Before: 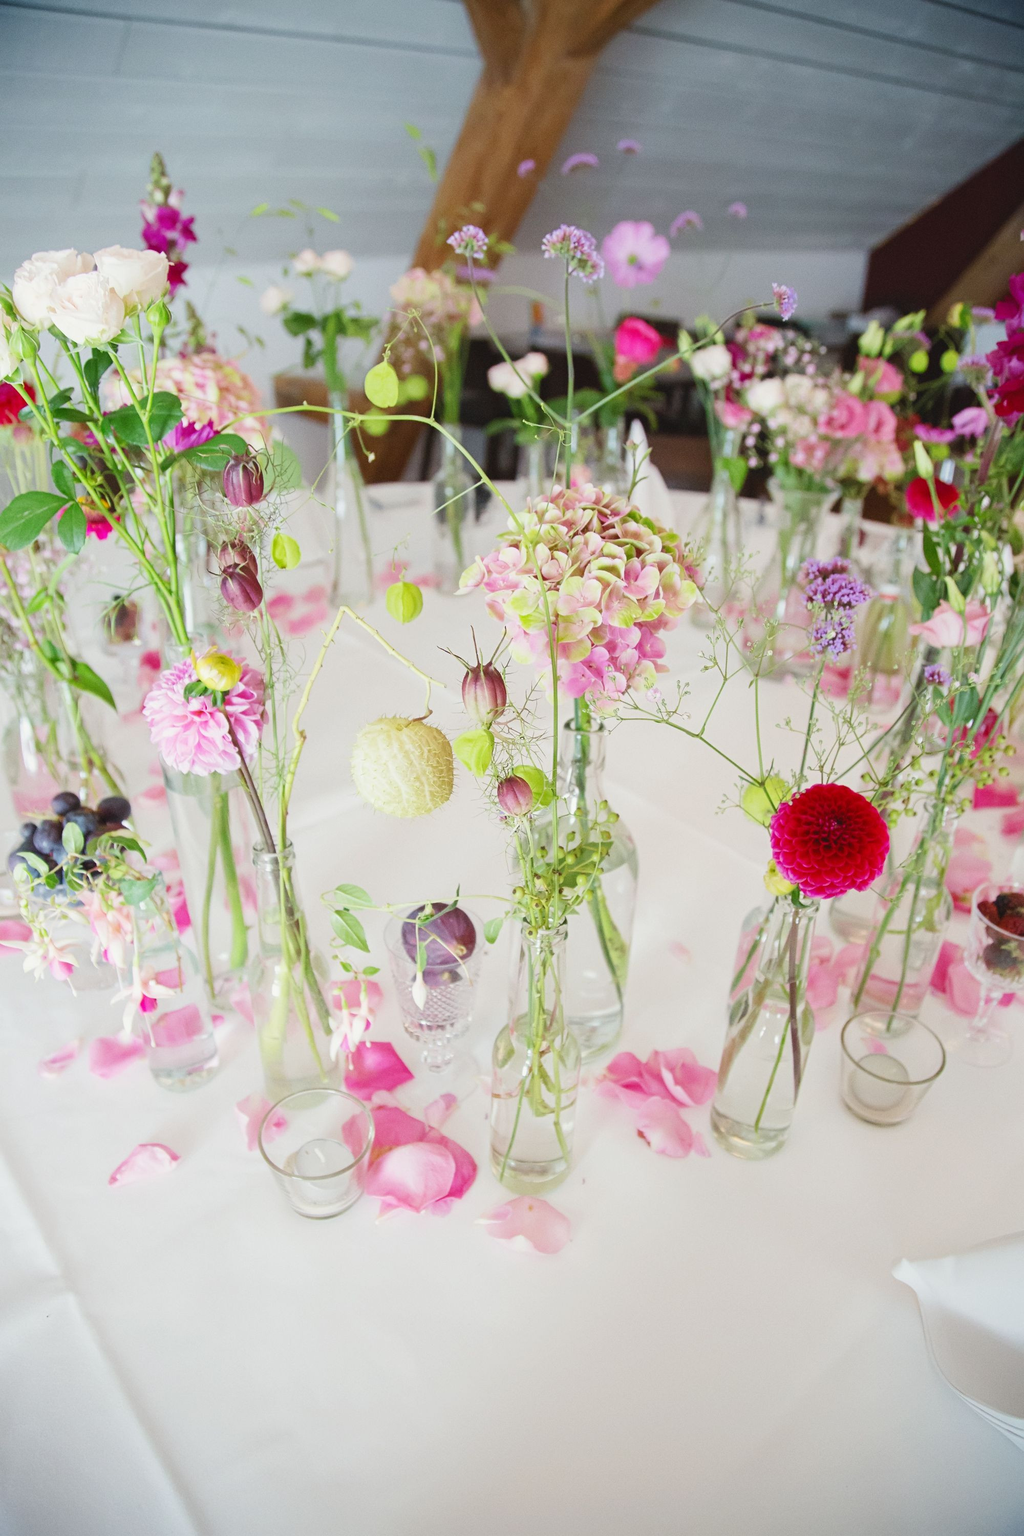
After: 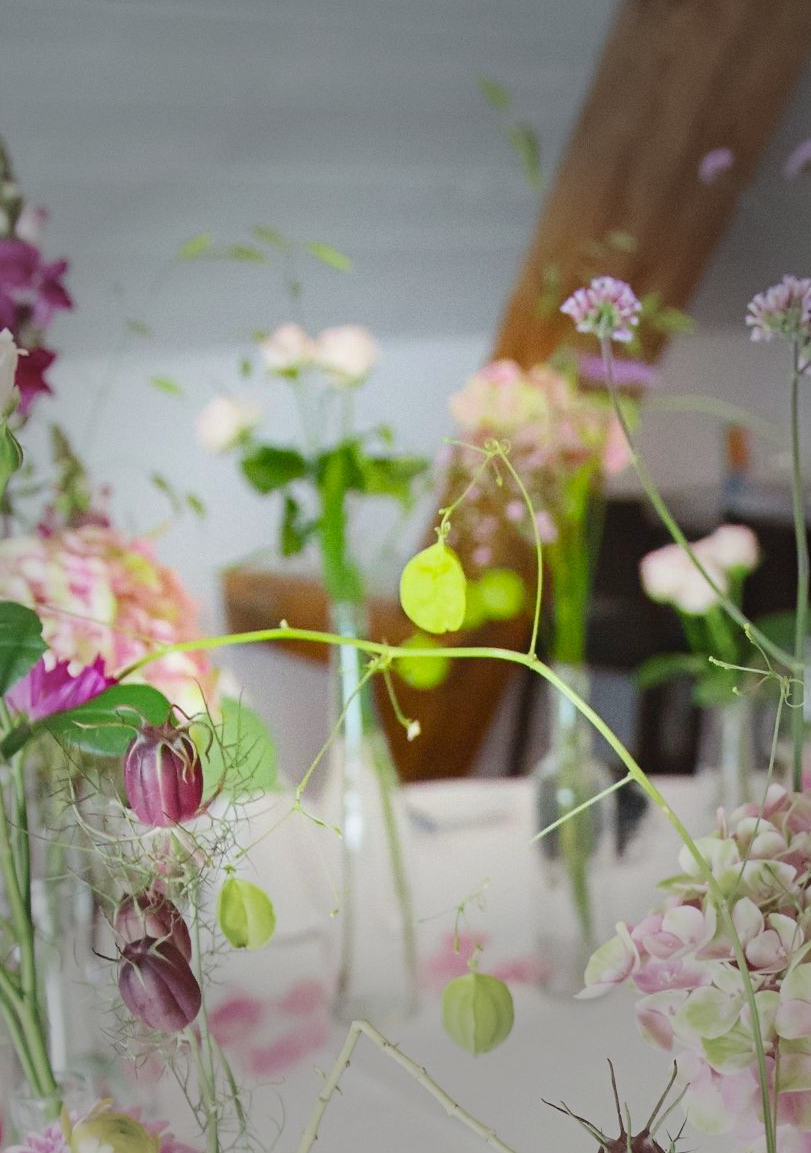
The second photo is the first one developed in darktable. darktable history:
color balance rgb: perceptual saturation grading › global saturation 25.531%, perceptual brilliance grading › global brilliance 3.133%
crop: left 15.624%, top 5.444%, right 43.812%, bottom 56.121%
vignetting: fall-off start 40.5%, fall-off radius 40.5%, unbound false
